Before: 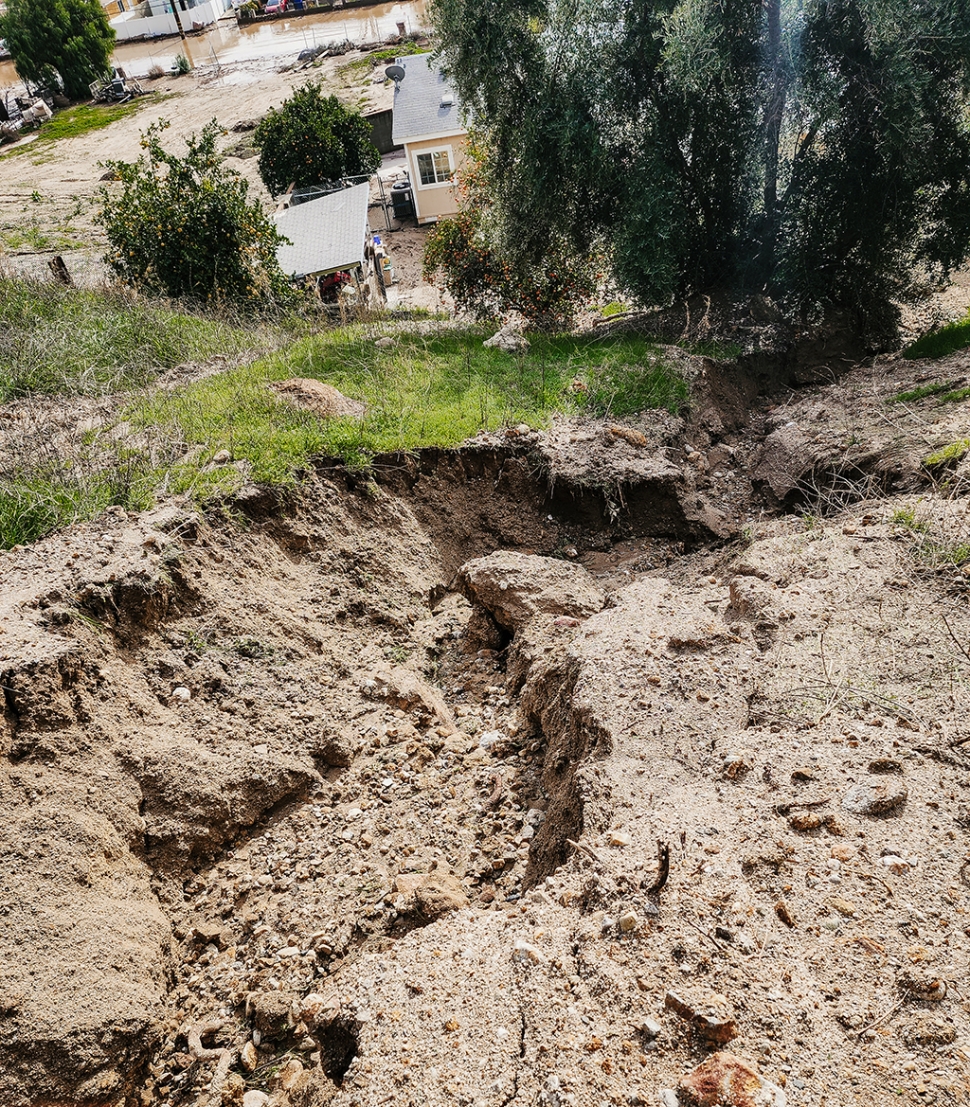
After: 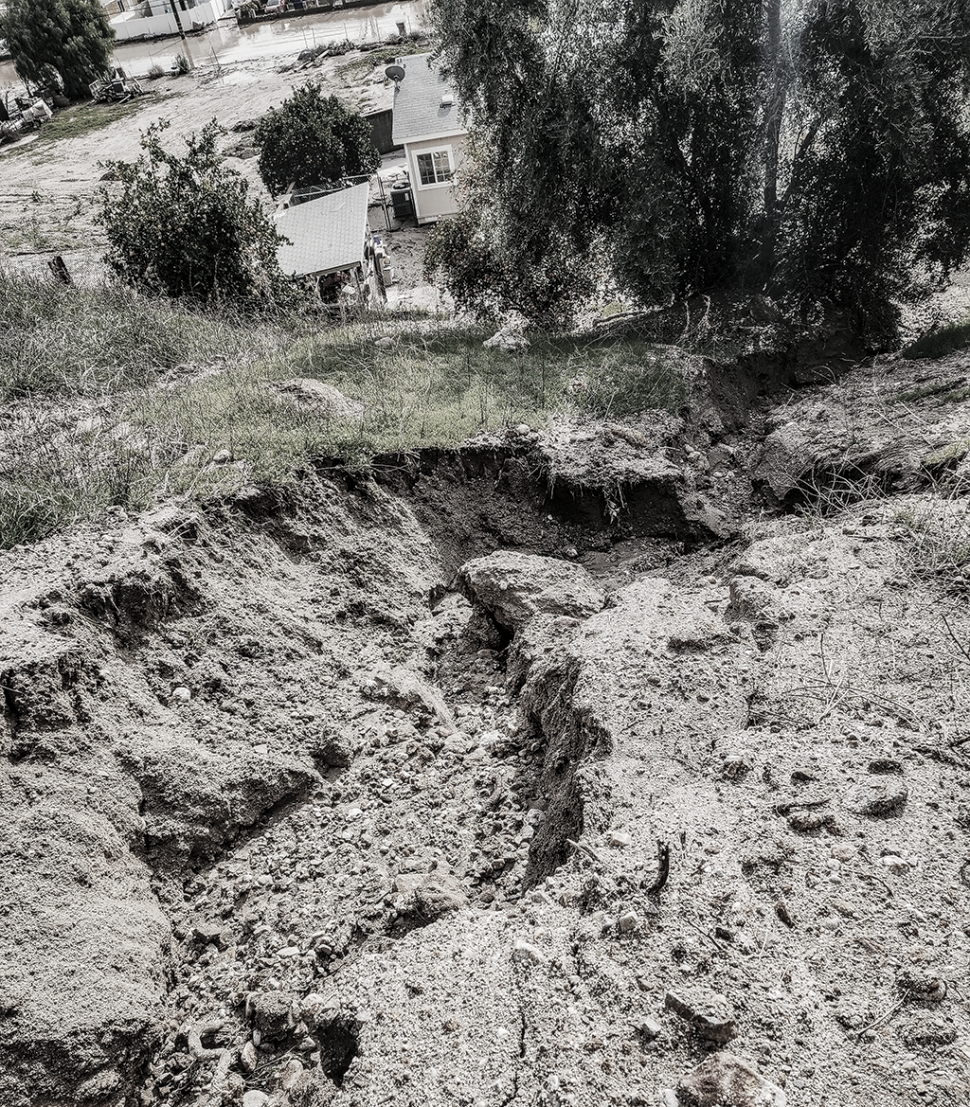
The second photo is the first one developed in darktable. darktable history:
local contrast: on, module defaults
shadows and highlights: shadows 20.91, highlights -35.45, soften with gaussian
color correction: saturation 0.2
